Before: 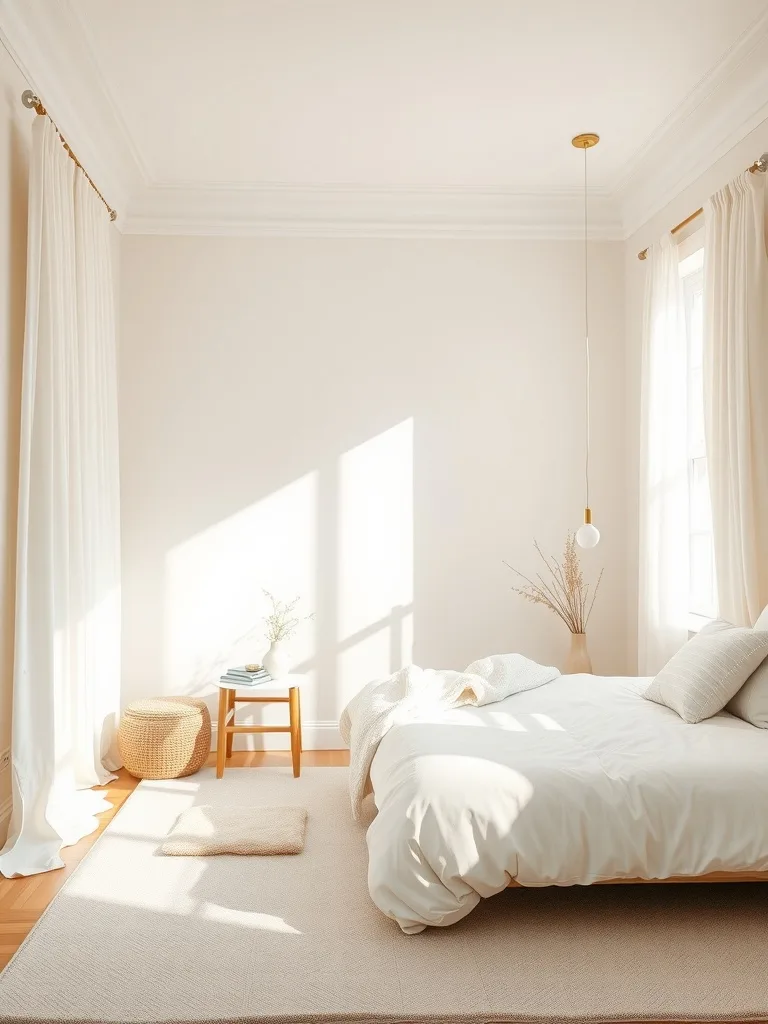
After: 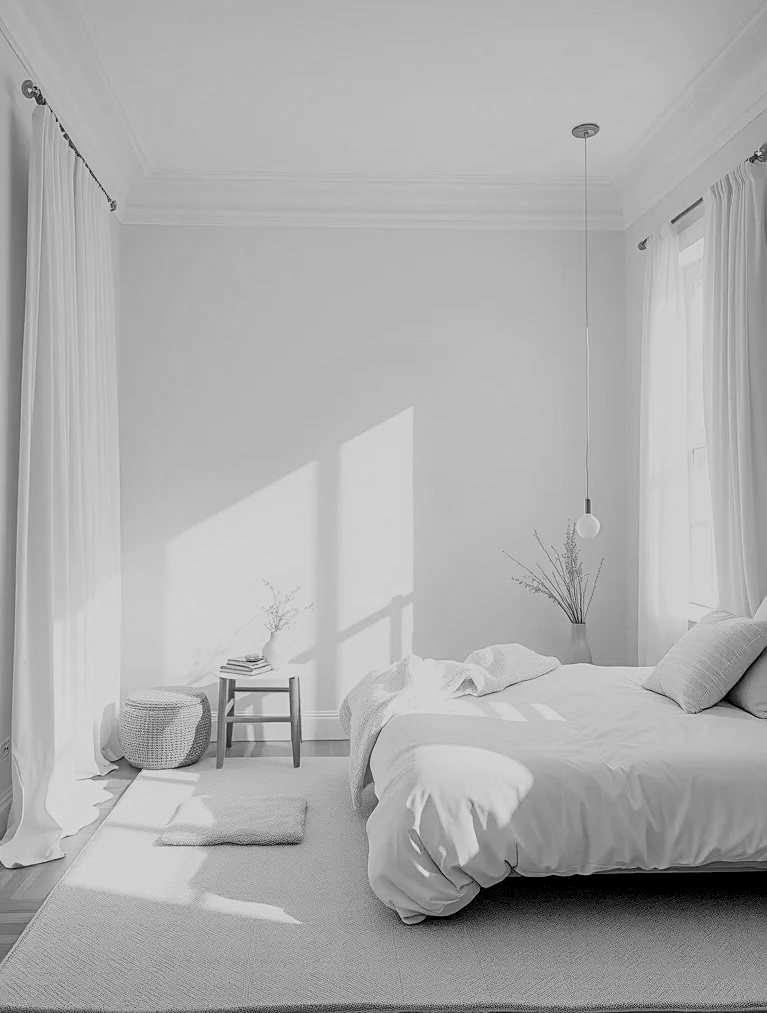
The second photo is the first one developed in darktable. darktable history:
haze removal: compatibility mode true, adaptive false
sharpen: on, module defaults
filmic rgb: black relative exposure -8.79 EV, white relative exposure 4.98 EV, threshold 3 EV, target black luminance 0%, hardness 3.77, latitude 66.33%, contrast 0.822, shadows ↔ highlights balance 20%, color science v5 (2021), contrast in shadows safe, contrast in highlights safe, enable highlight reconstruction true
crop: top 1.049%, right 0.001%
monochrome: on, module defaults
local contrast: detail 150%
